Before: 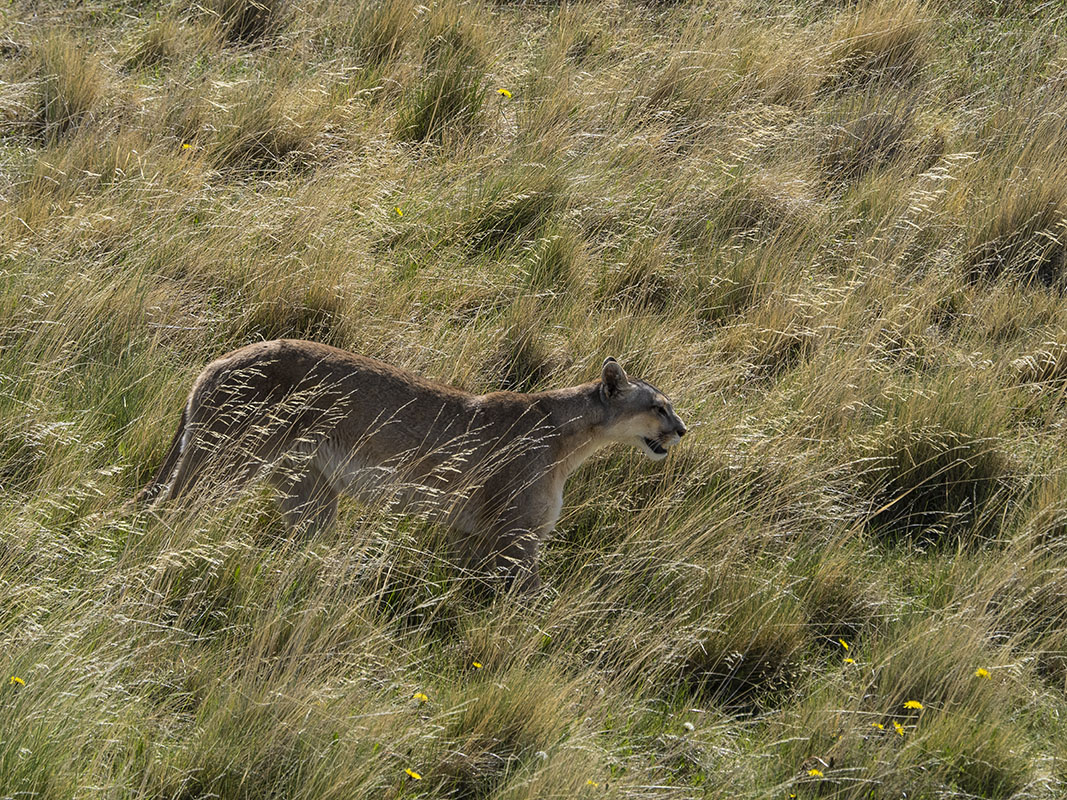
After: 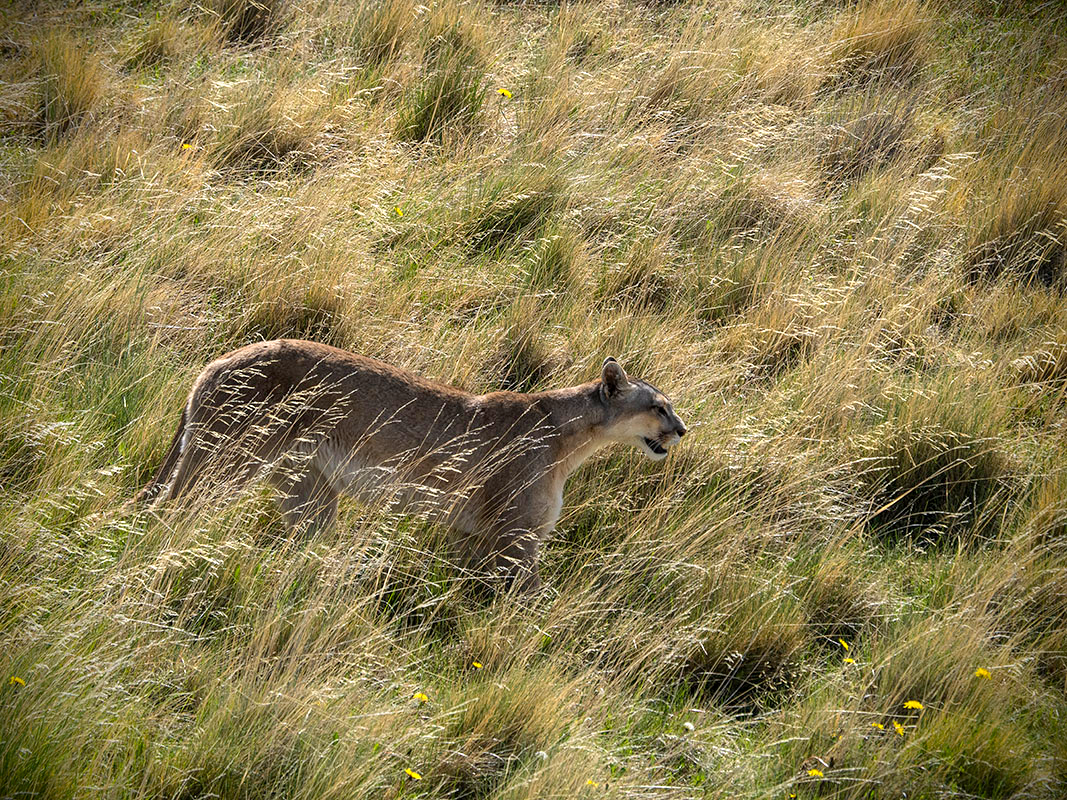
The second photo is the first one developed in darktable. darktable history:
vignetting: brightness -0.994, saturation 0.491
exposure: black level correction 0.001, exposure 0.499 EV, compensate highlight preservation false
